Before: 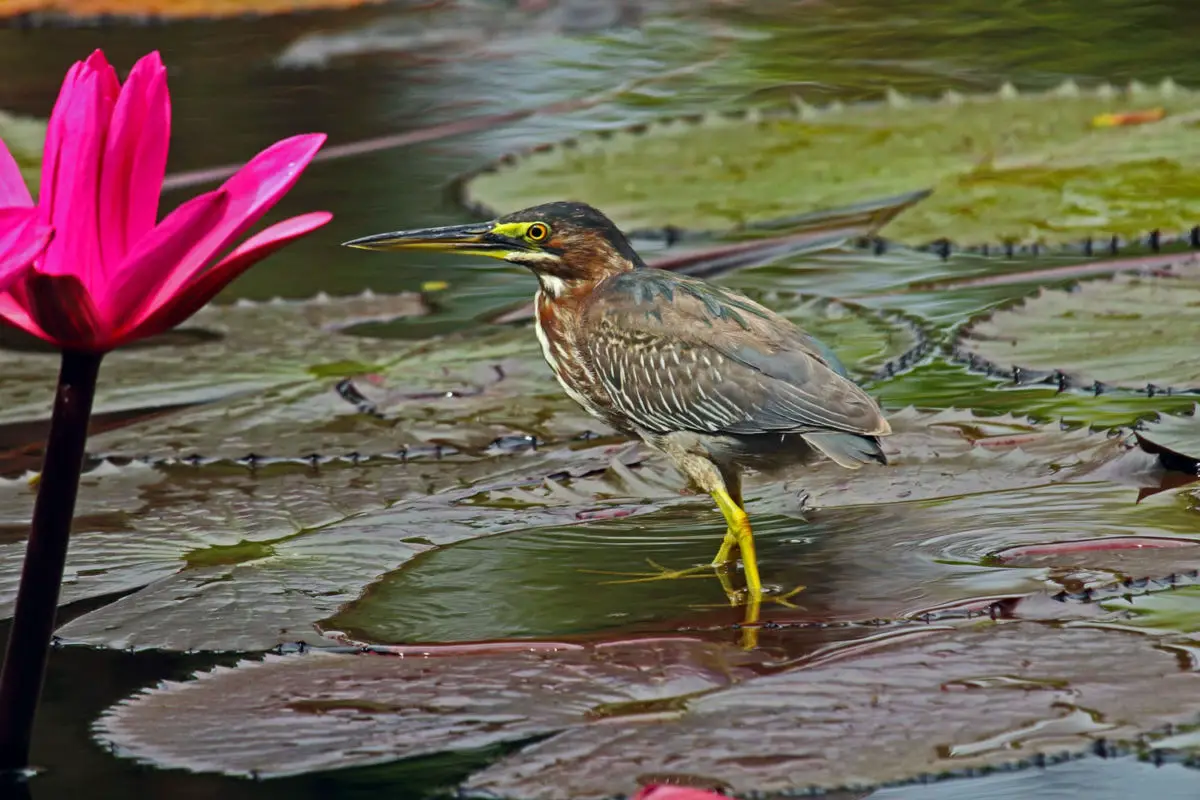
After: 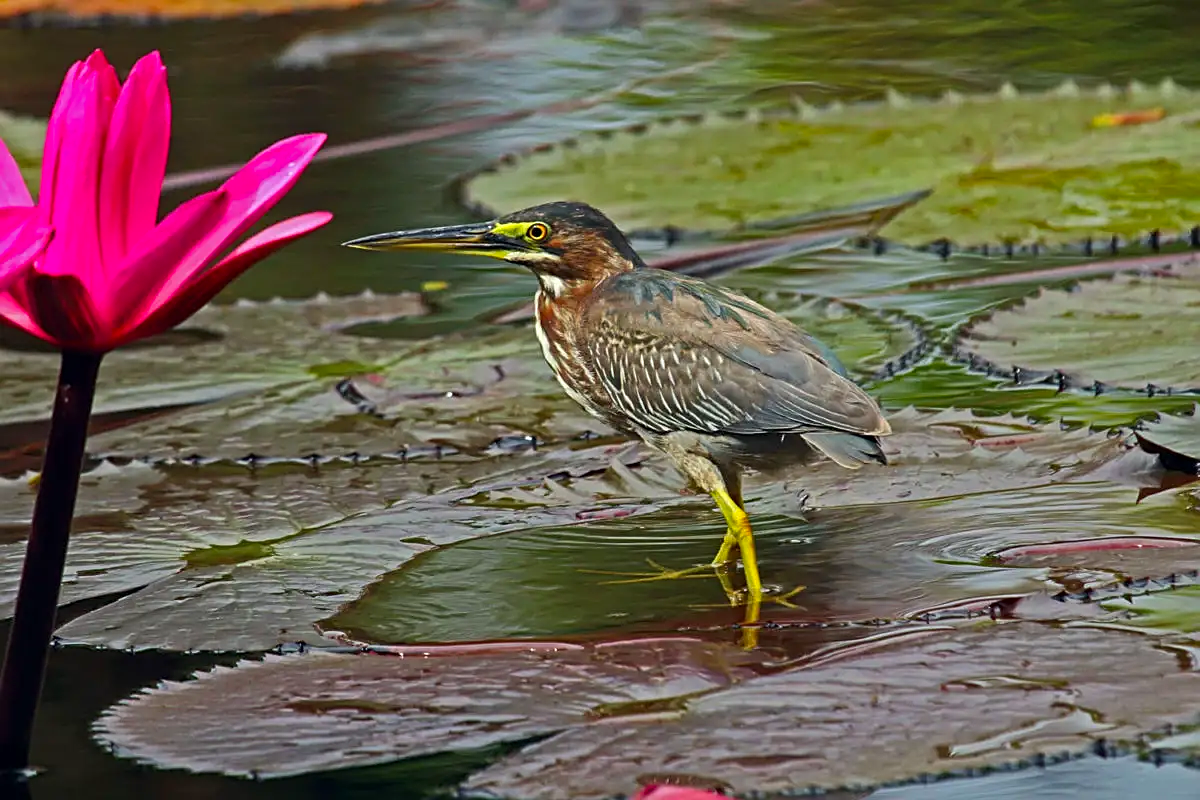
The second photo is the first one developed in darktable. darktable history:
contrast brightness saturation: saturation 0.13
sharpen: amount 0.478
